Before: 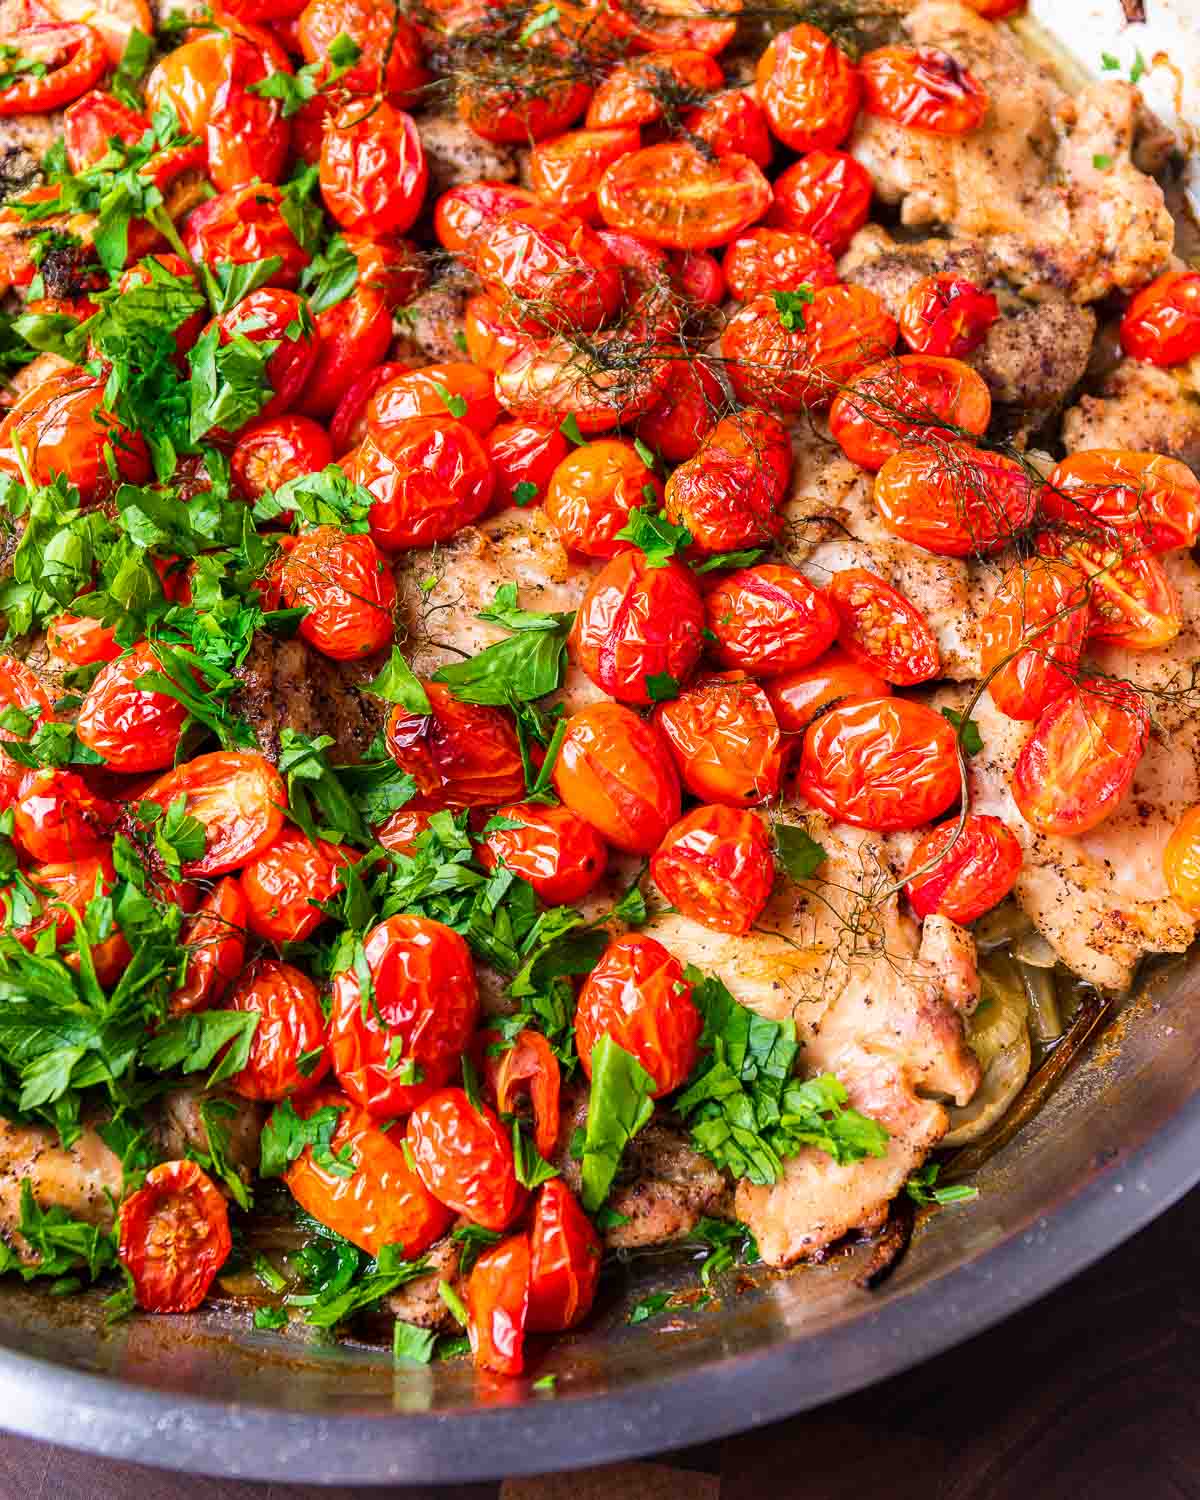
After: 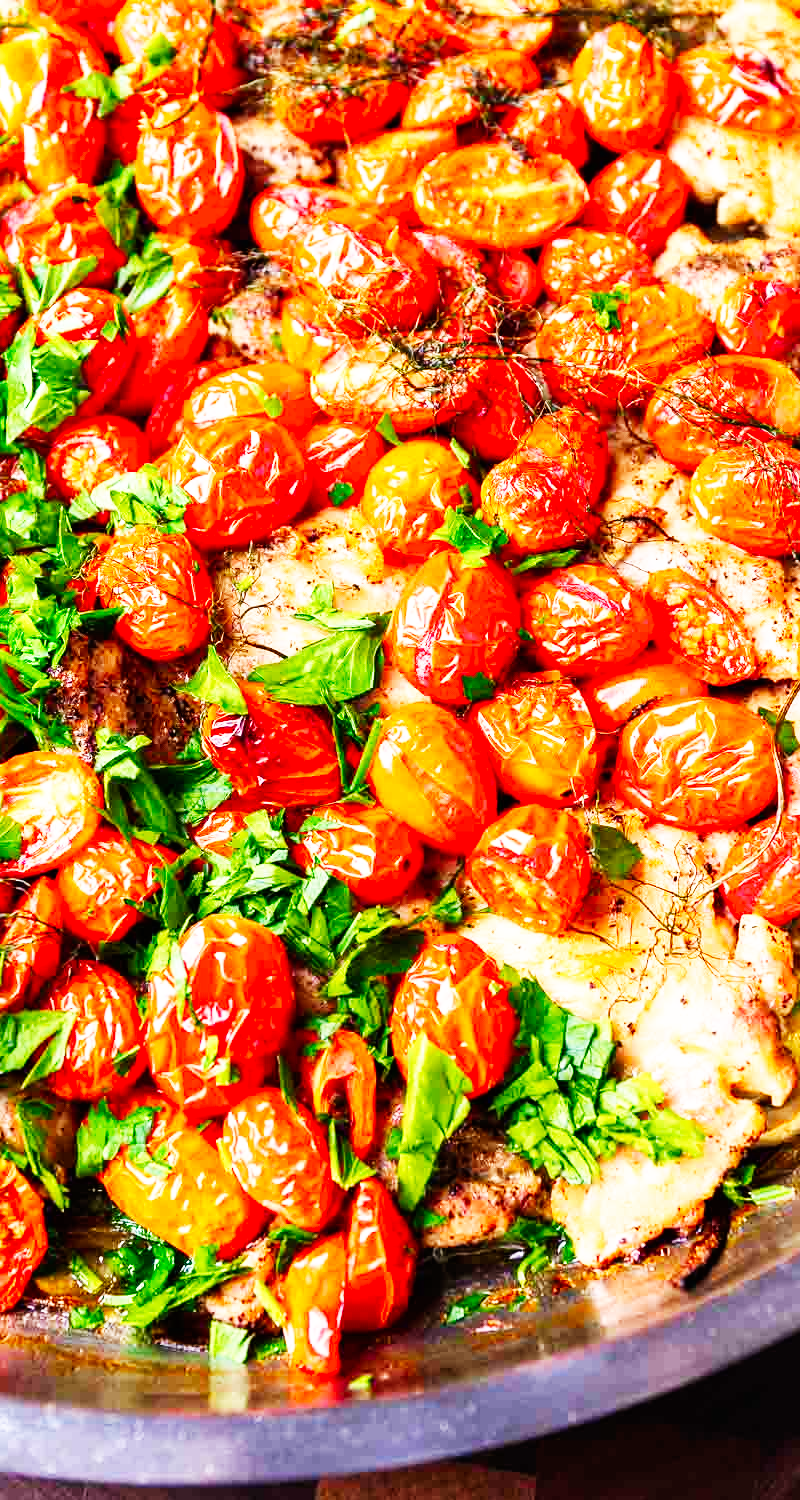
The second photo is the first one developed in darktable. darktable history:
base curve: curves: ch0 [(0, 0) (0.007, 0.004) (0.027, 0.03) (0.046, 0.07) (0.207, 0.54) (0.442, 0.872) (0.673, 0.972) (1, 1)], preserve colors none
crop: left 15.371%, right 17.828%
